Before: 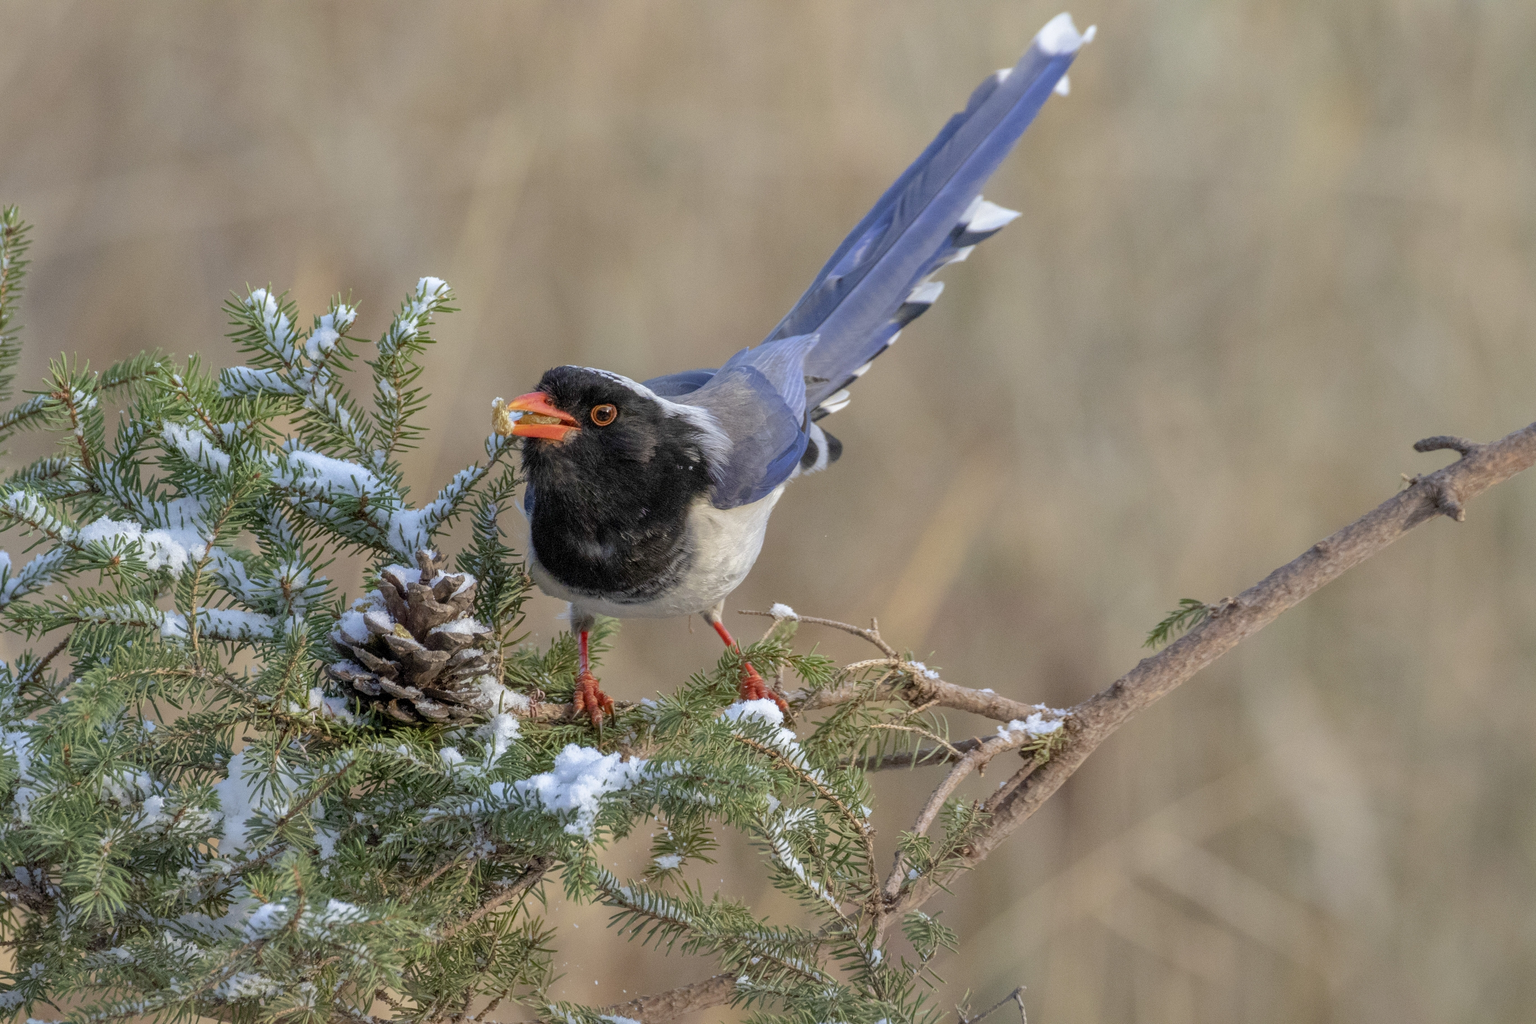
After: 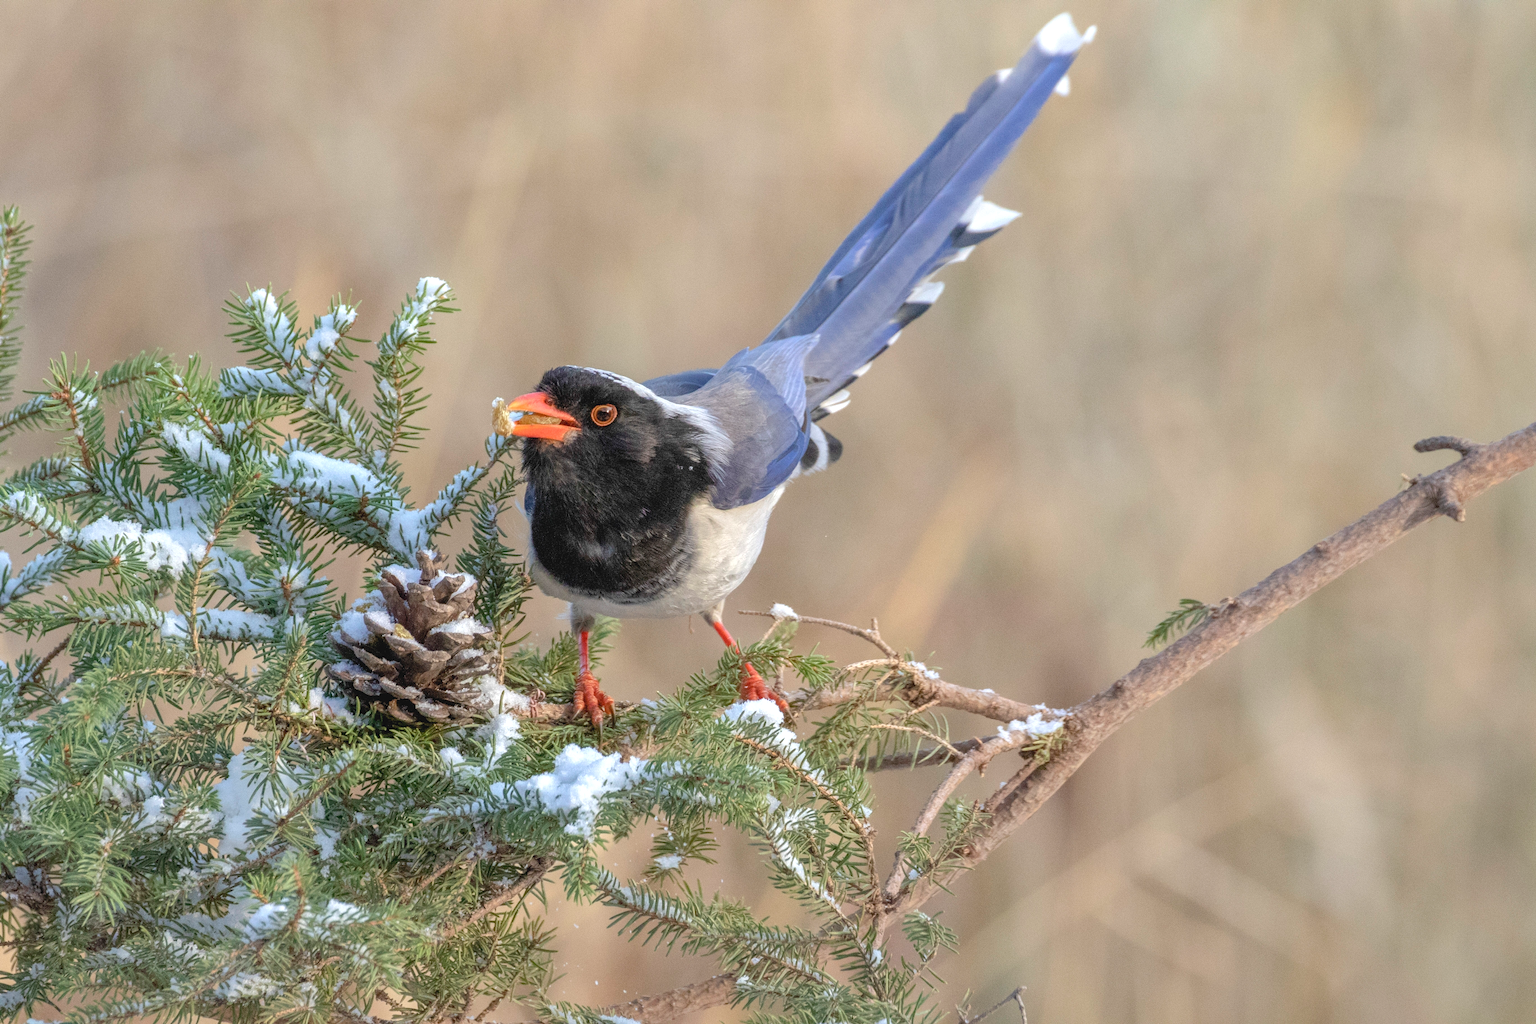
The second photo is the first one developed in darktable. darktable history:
exposure: exposure 0.607 EV, compensate highlight preservation false
contrast brightness saturation: contrast -0.099, saturation -0.09
